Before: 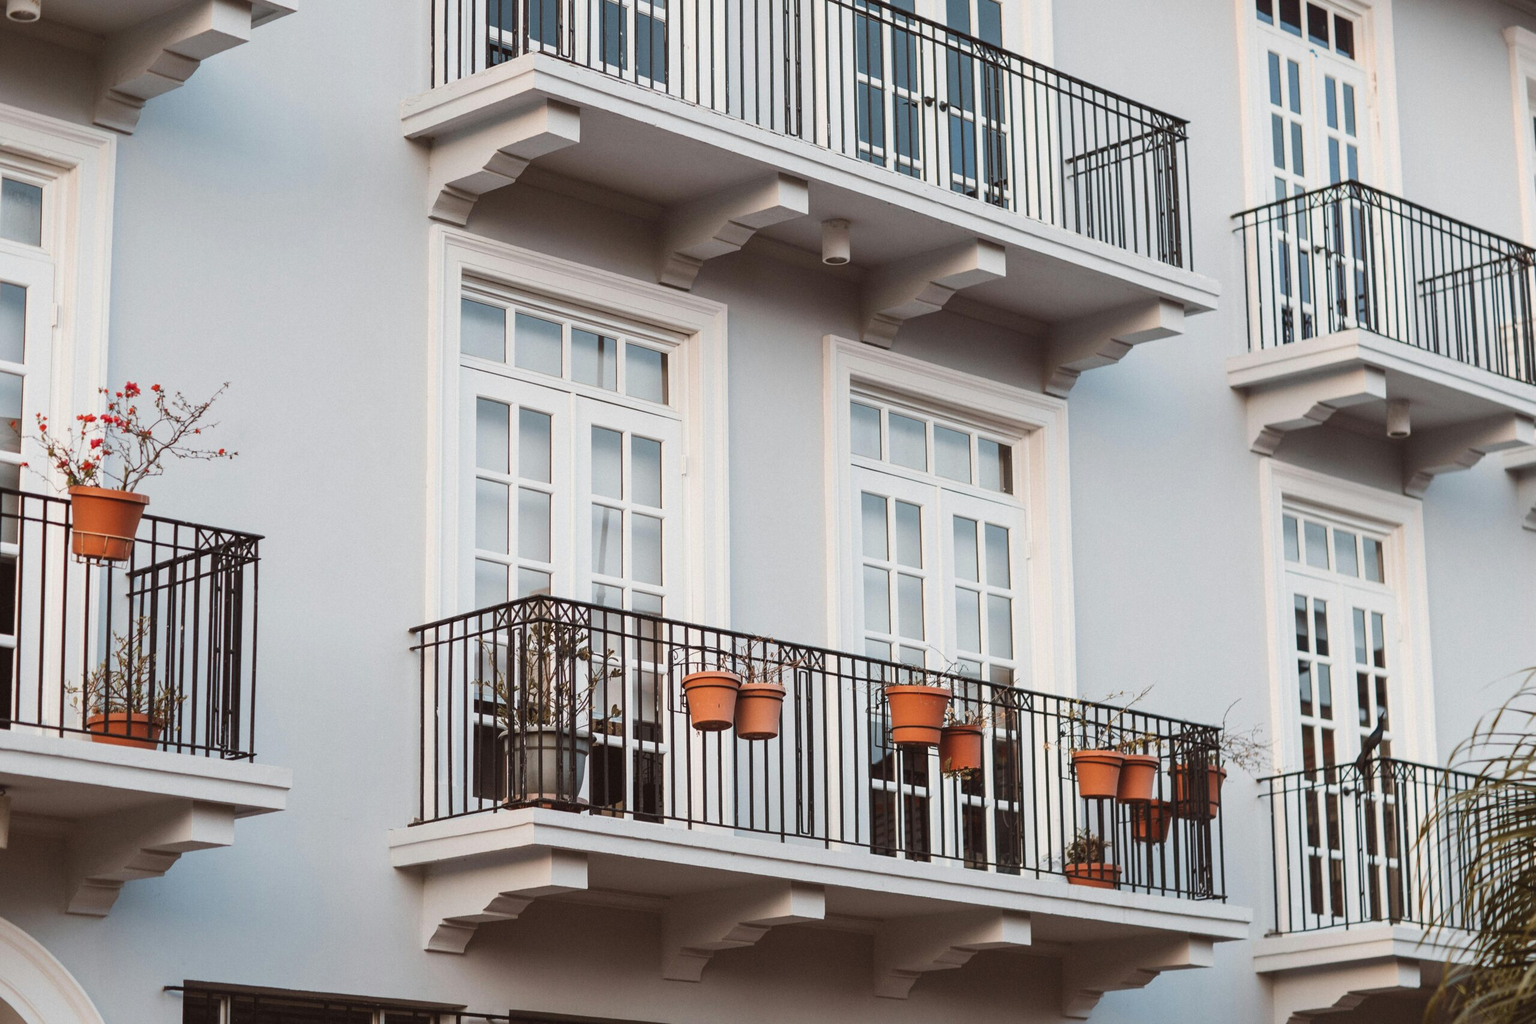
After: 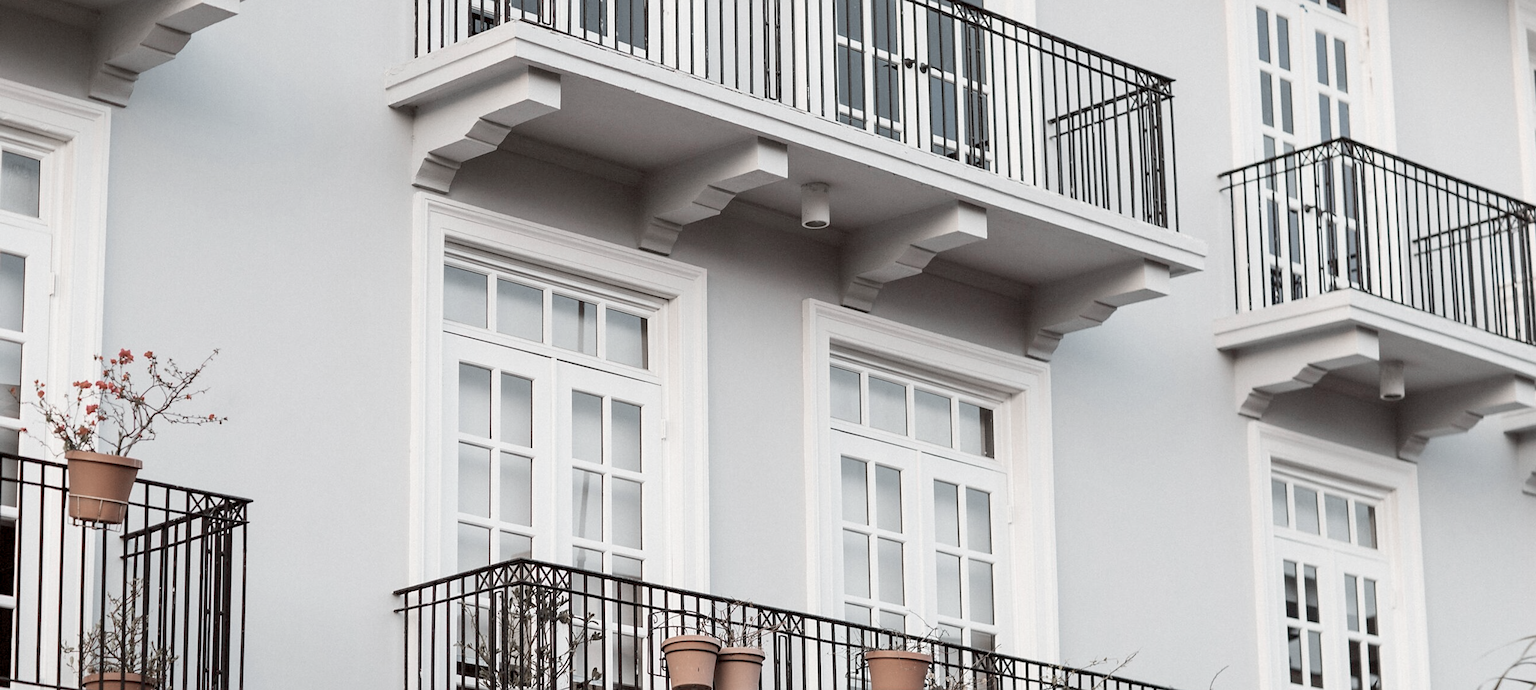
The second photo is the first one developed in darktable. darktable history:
sharpen: radius 1.559, amount 0.373, threshold 1.271
color zones: curves: ch1 [(0, 0.34) (0.143, 0.164) (0.286, 0.152) (0.429, 0.176) (0.571, 0.173) (0.714, 0.188) (0.857, 0.199) (1, 0.34)]
rotate and perspective: lens shift (horizontal) -0.055, automatic cropping off
exposure: black level correction 0.007, exposure 0.093 EV, compensate highlight preservation false
contrast brightness saturation: contrast 0.03, brightness 0.06, saturation 0.13
crop and rotate: top 4.848%, bottom 29.503%
